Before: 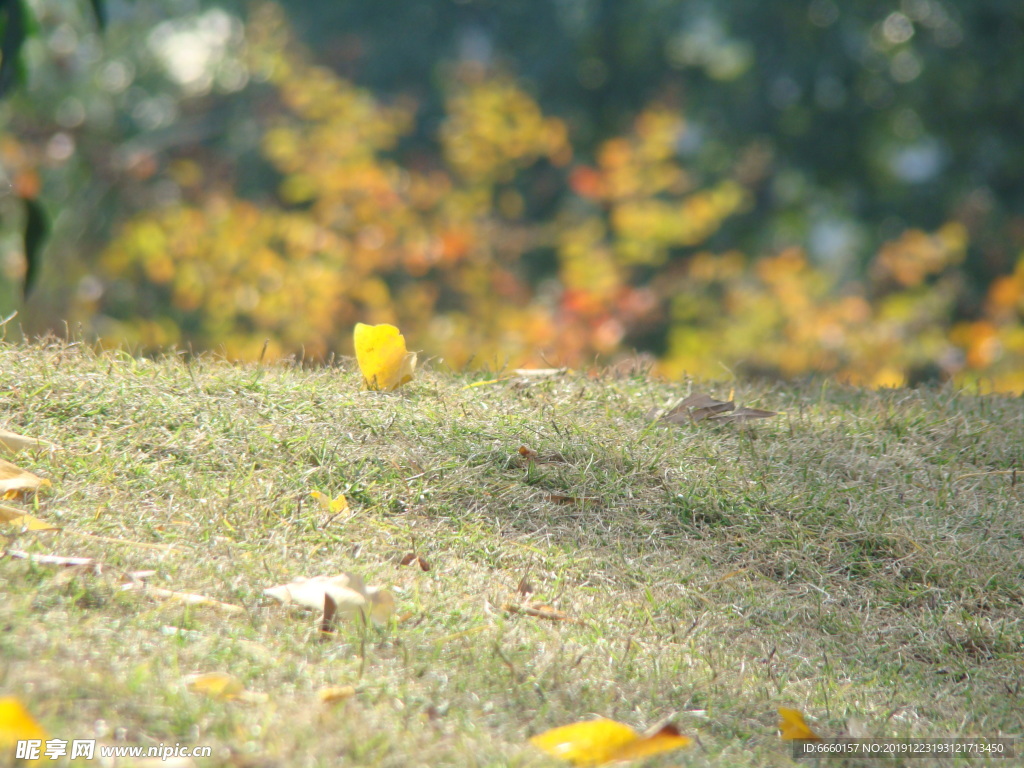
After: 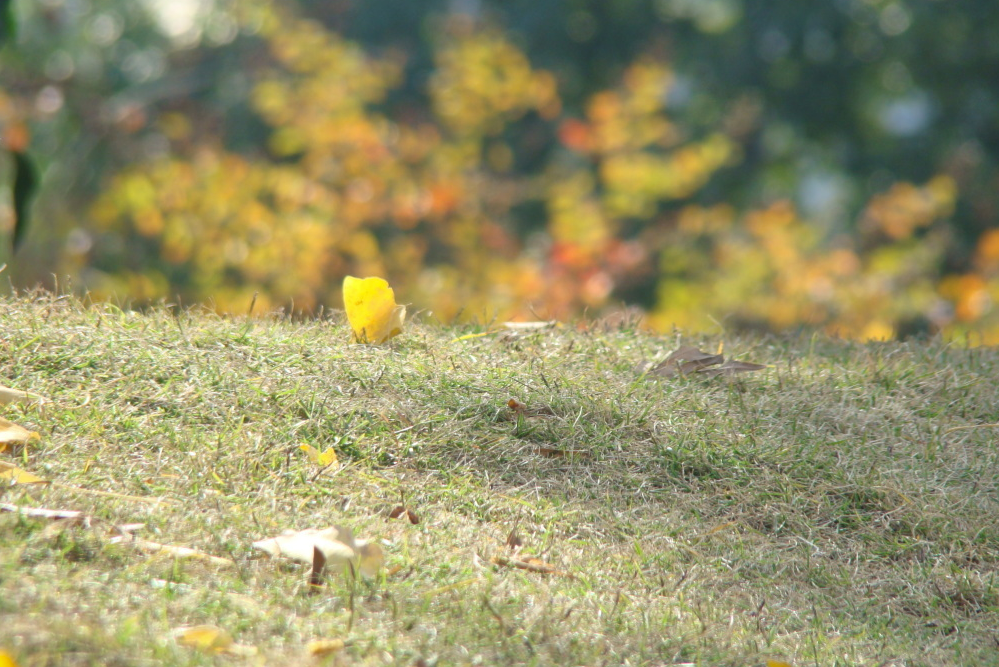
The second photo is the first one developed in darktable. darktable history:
crop: left 1.094%, top 6.121%, right 1.268%, bottom 6.914%
shadows and highlights: radius 264.23, soften with gaussian
